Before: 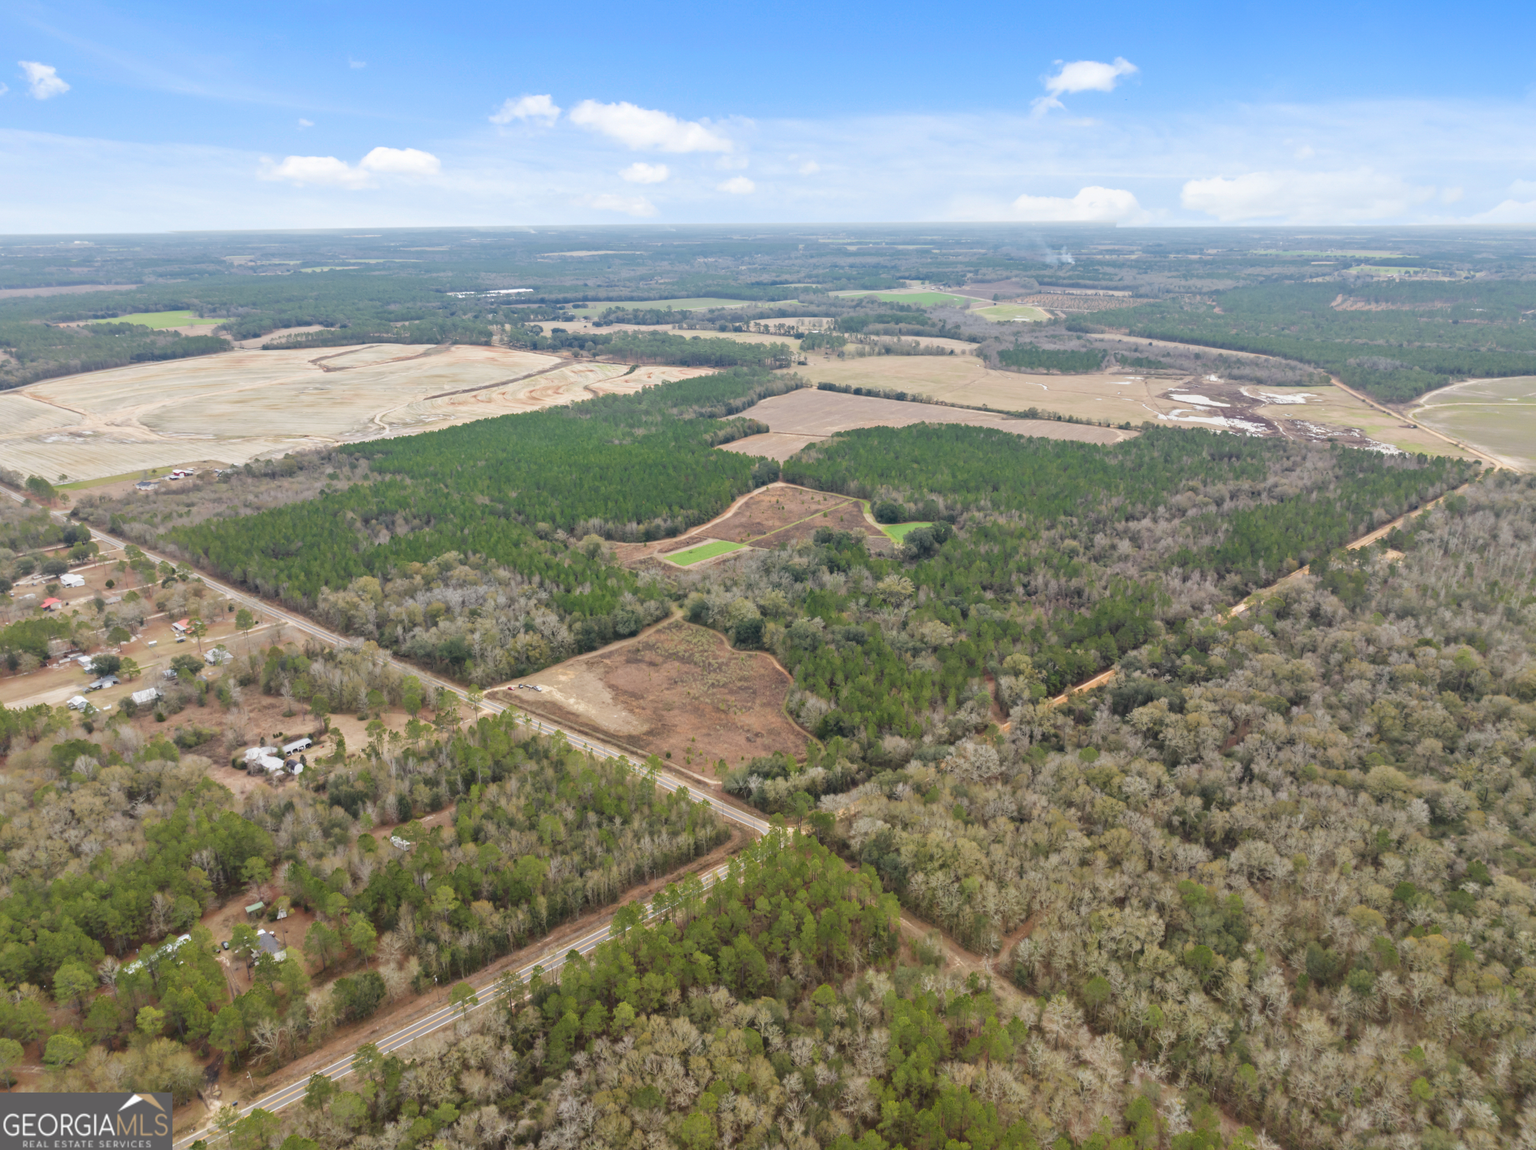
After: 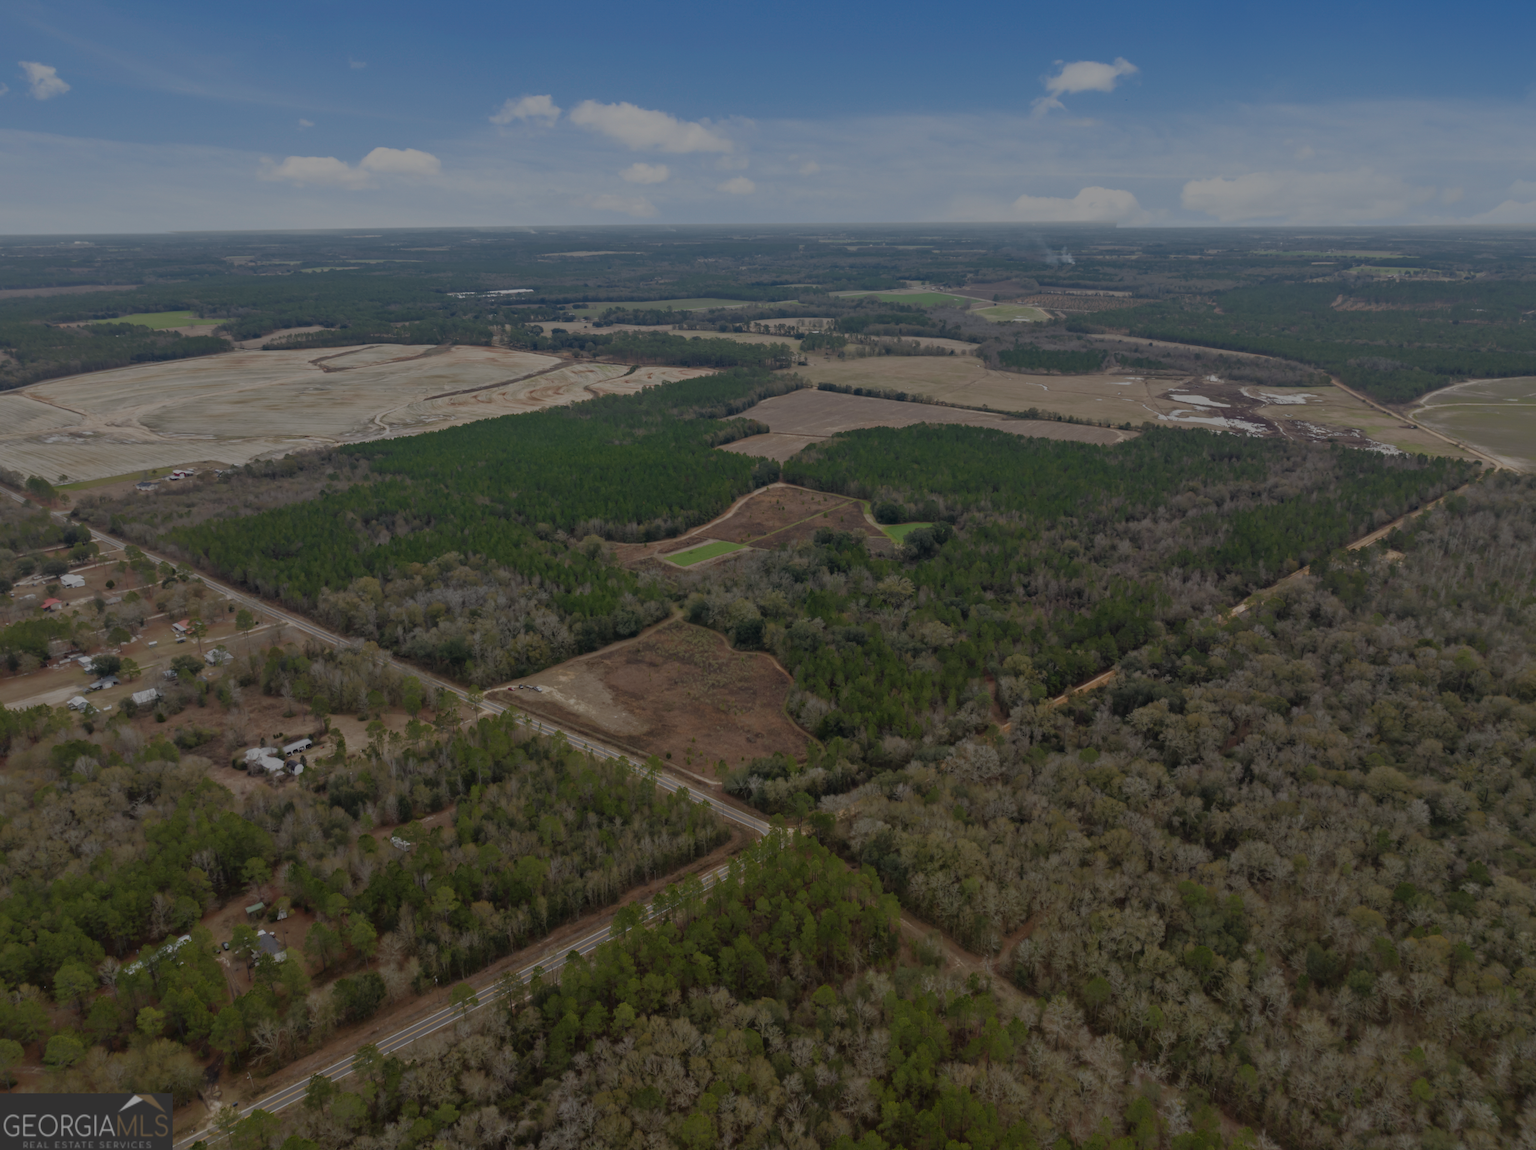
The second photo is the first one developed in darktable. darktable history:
tone equalizer: -8 EV -1.99 EV, -7 EV -1.97 EV, -6 EV -1.99 EV, -5 EV -1.97 EV, -4 EV -1.98 EV, -3 EV -1.97 EV, -2 EV -1.99 EV, -1 EV -1.62 EV, +0 EV -1.99 EV, edges refinement/feathering 500, mask exposure compensation -1.57 EV, preserve details no
